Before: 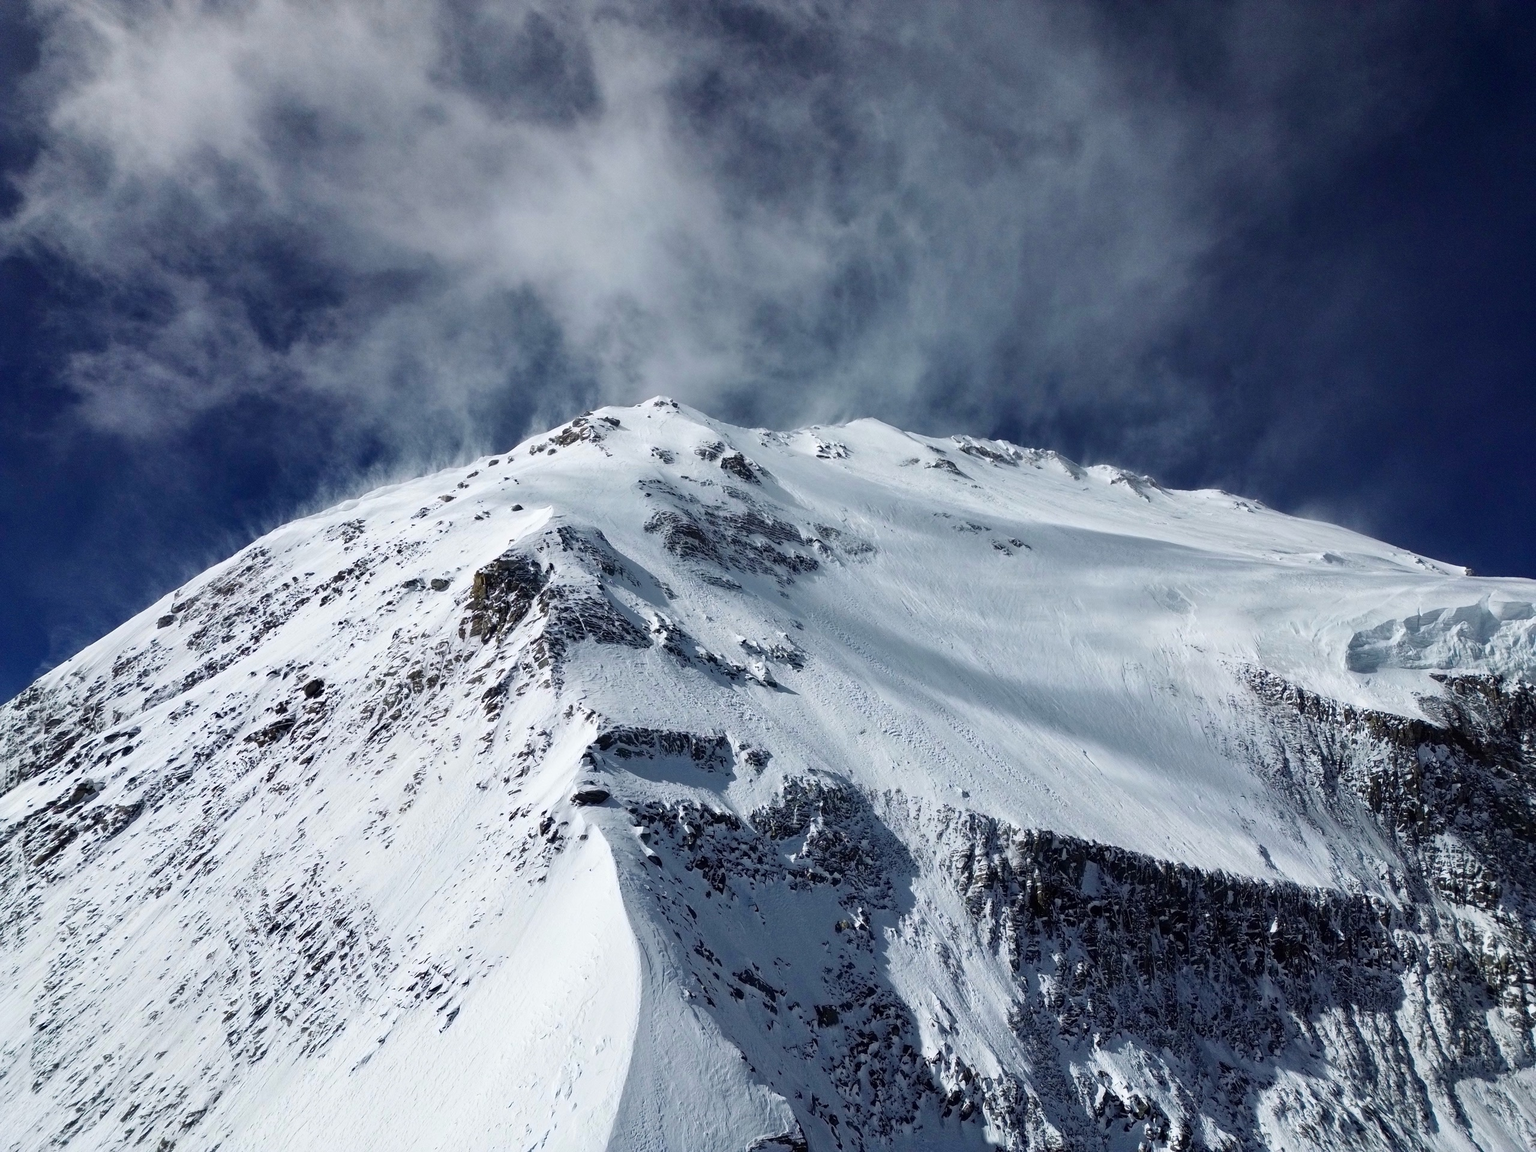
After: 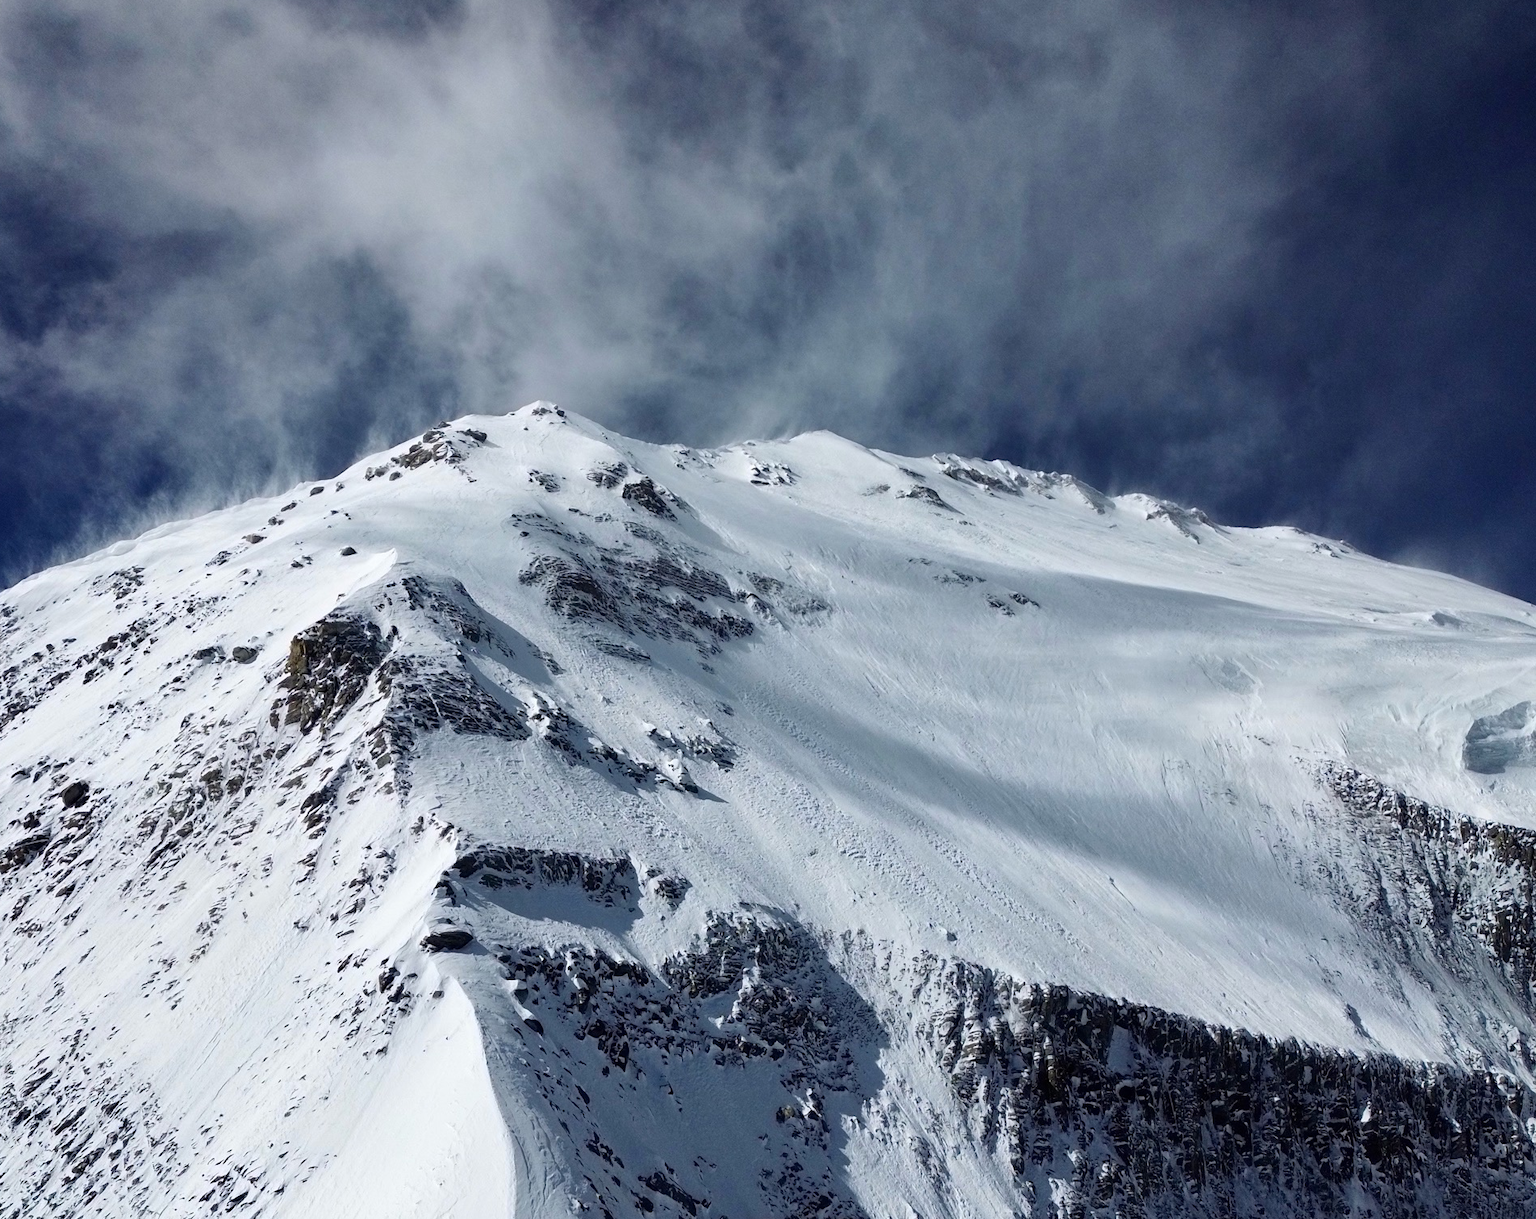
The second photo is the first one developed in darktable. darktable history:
crop: left 16.799%, top 8.509%, right 8.708%, bottom 12.517%
